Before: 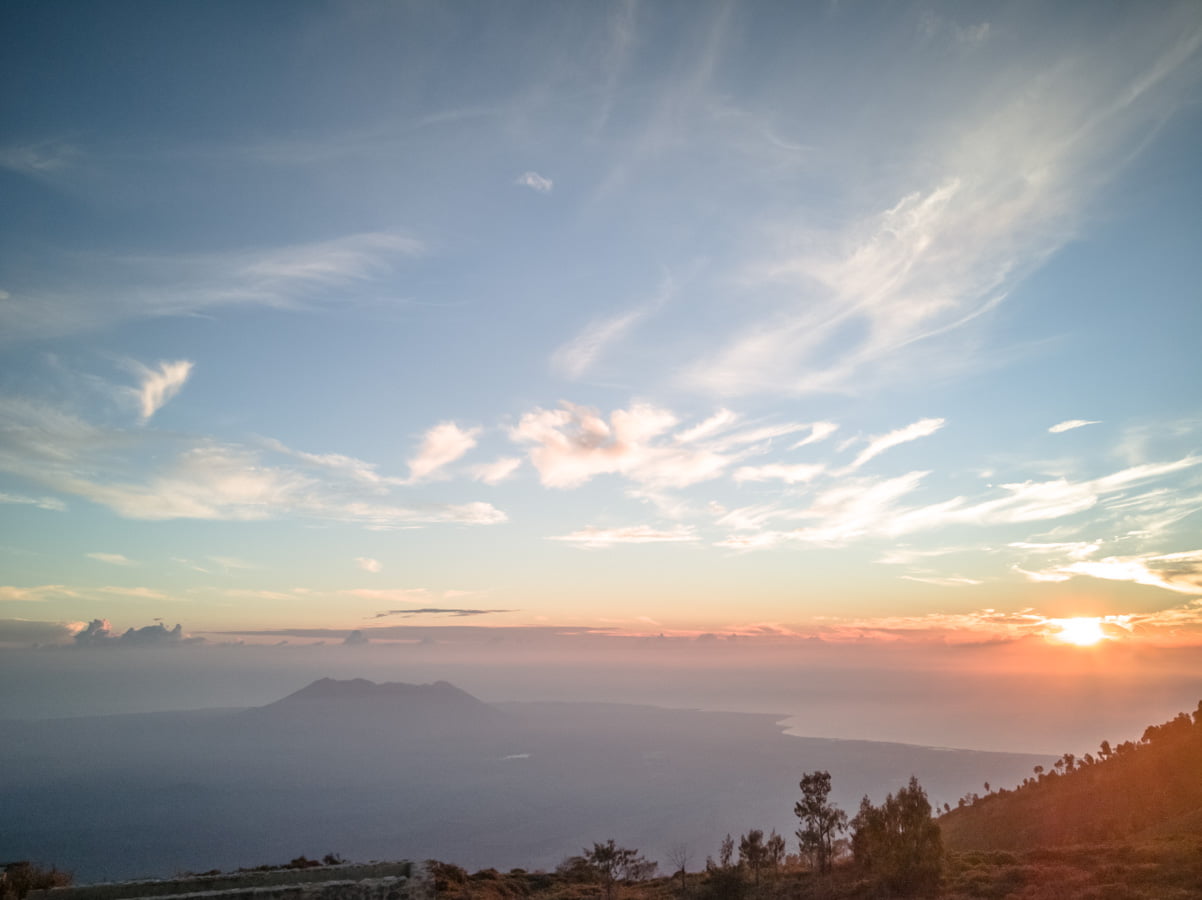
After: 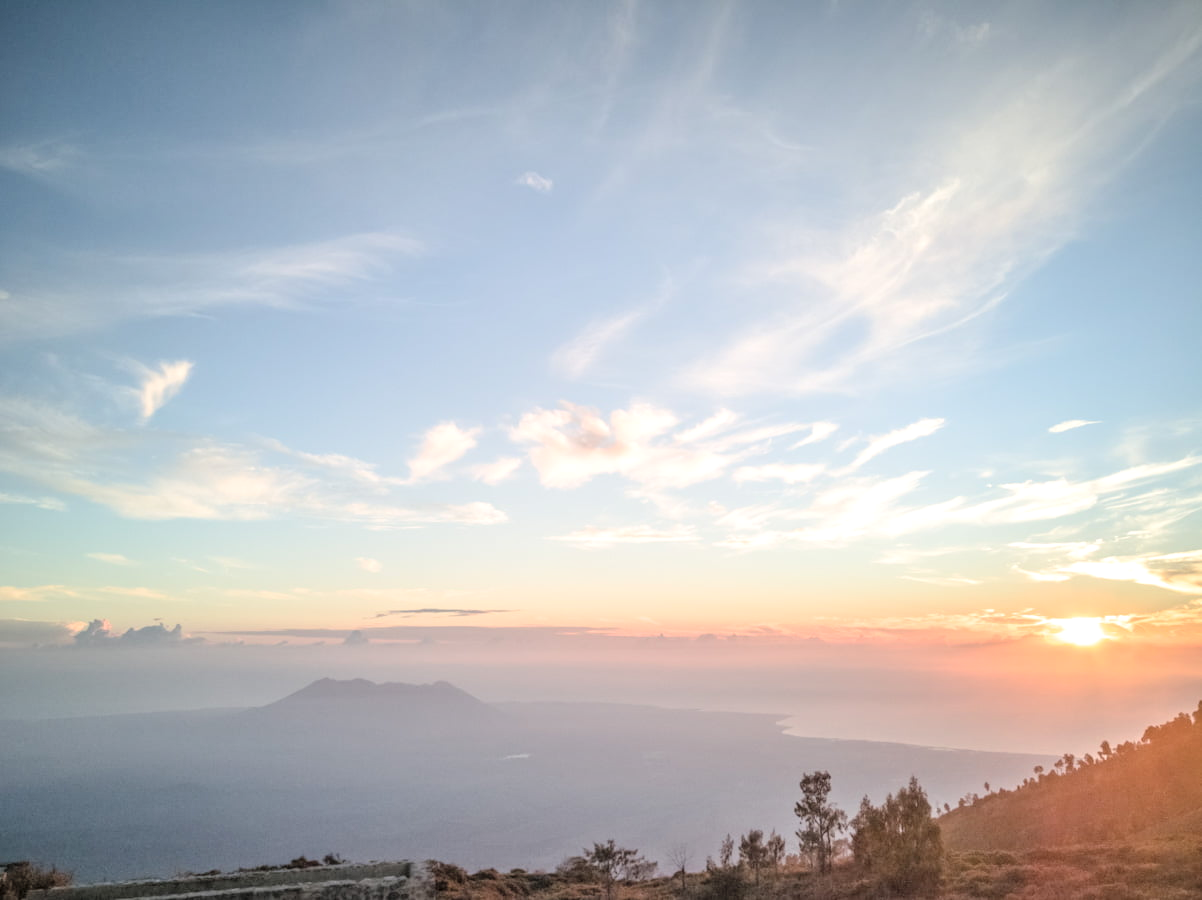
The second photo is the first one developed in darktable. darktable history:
global tonemap: drago (0.7, 100)
local contrast: on, module defaults
